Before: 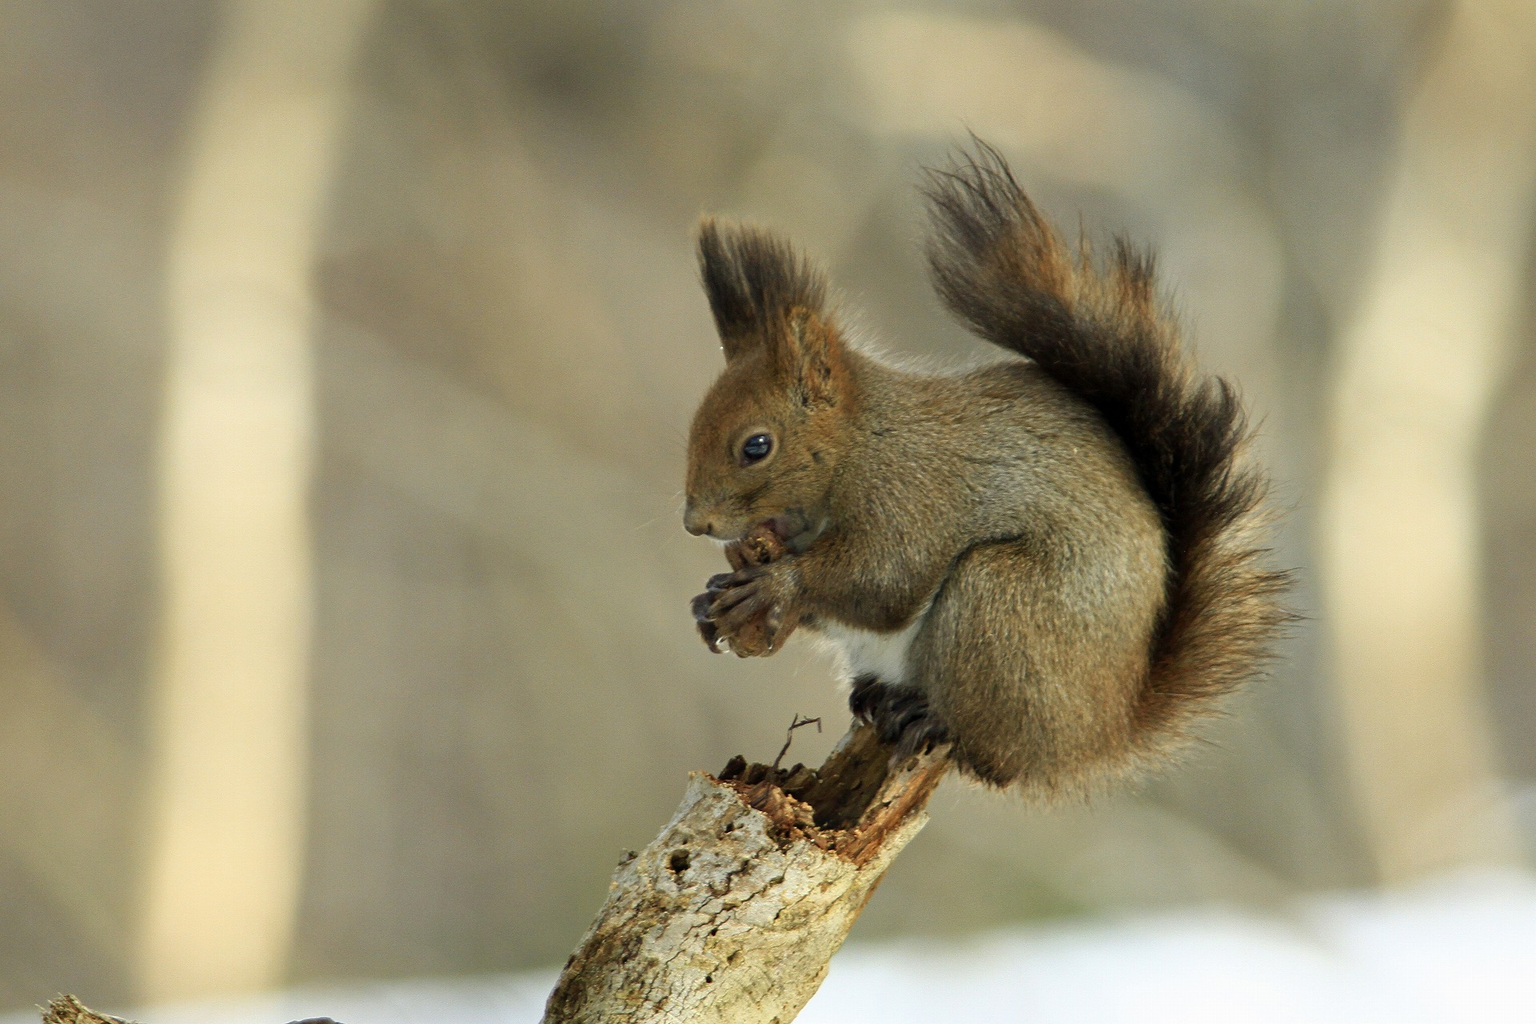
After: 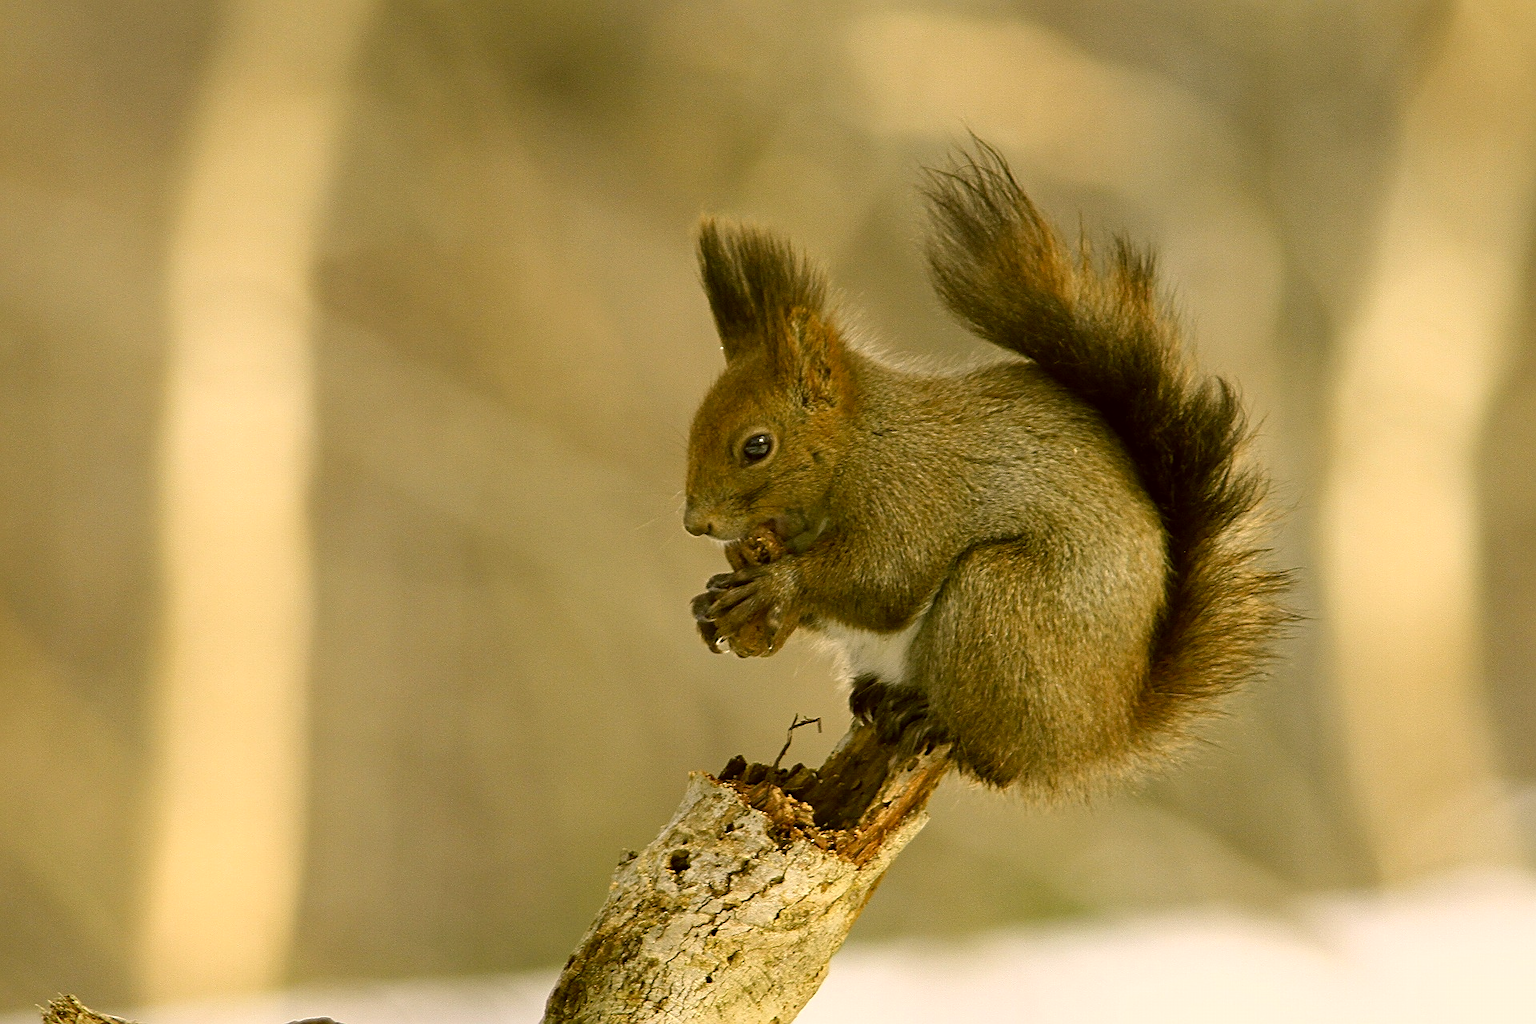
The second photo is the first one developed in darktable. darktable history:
sharpen: on, module defaults
color correction: highlights a* 8.4, highlights b* 15.64, shadows a* -0.385, shadows b* 26.78
